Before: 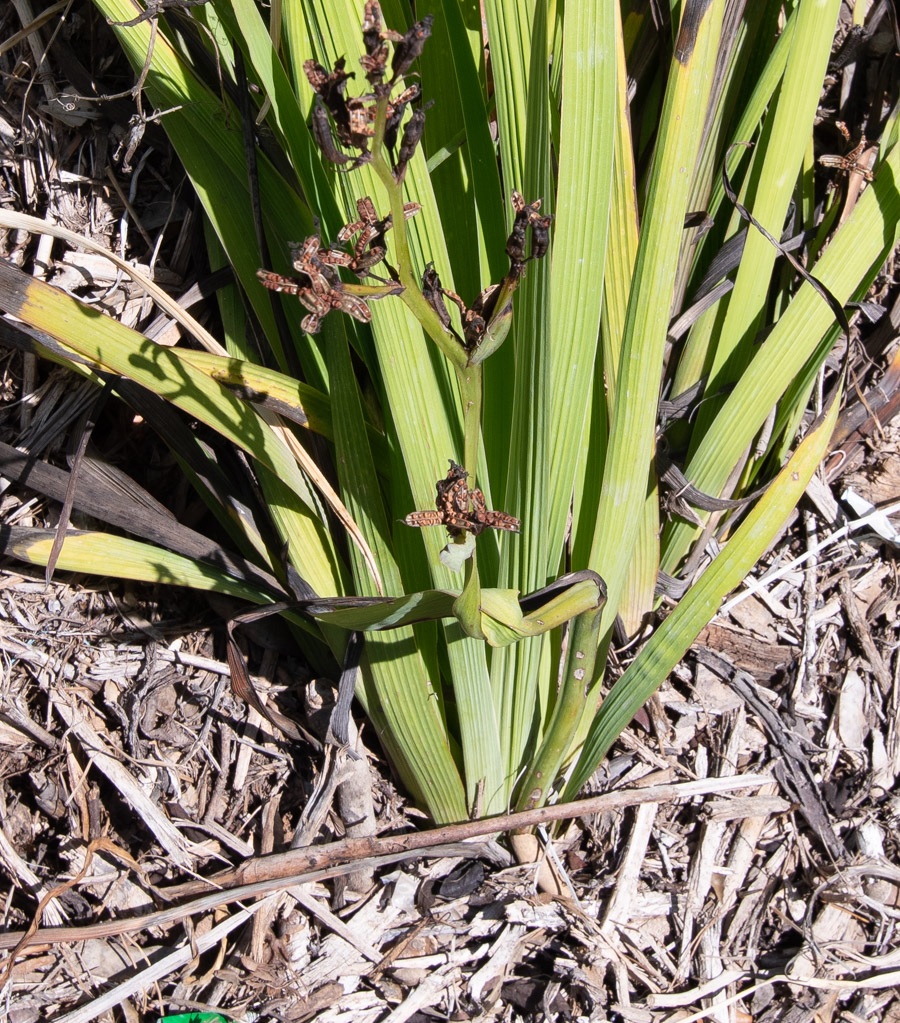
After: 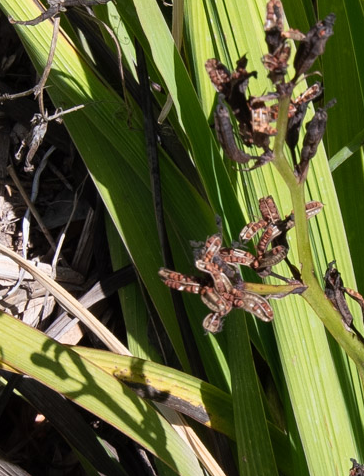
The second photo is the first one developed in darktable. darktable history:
crop and rotate: left 10.932%, top 0.113%, right 48.577%, bottom 53.354%
